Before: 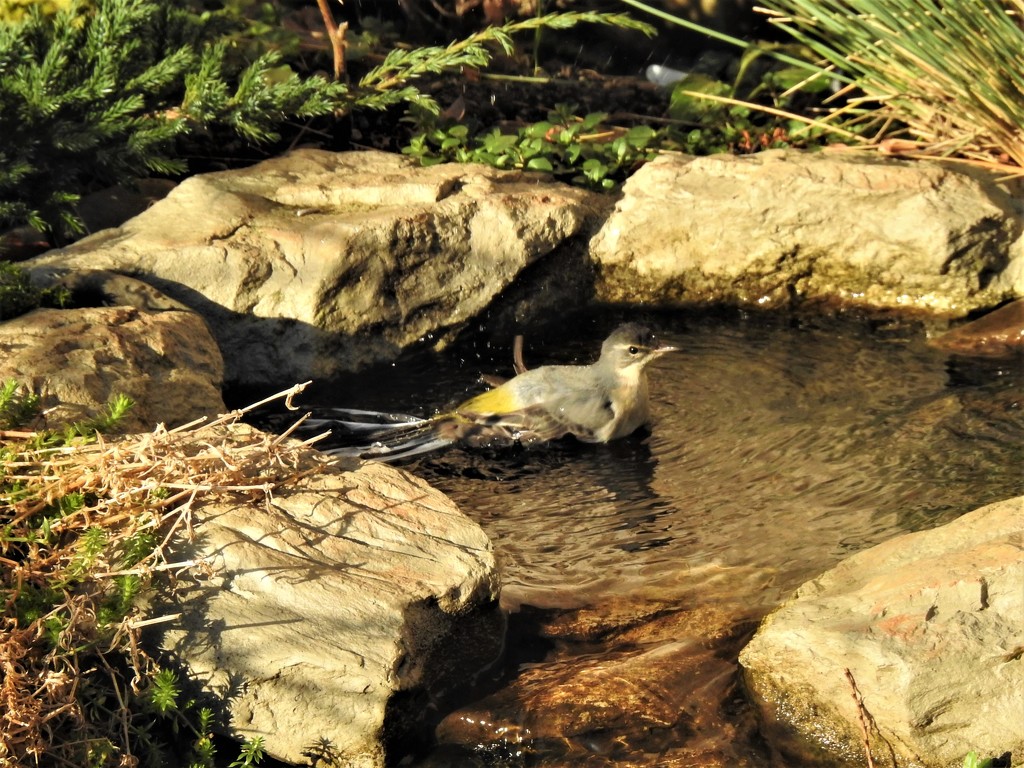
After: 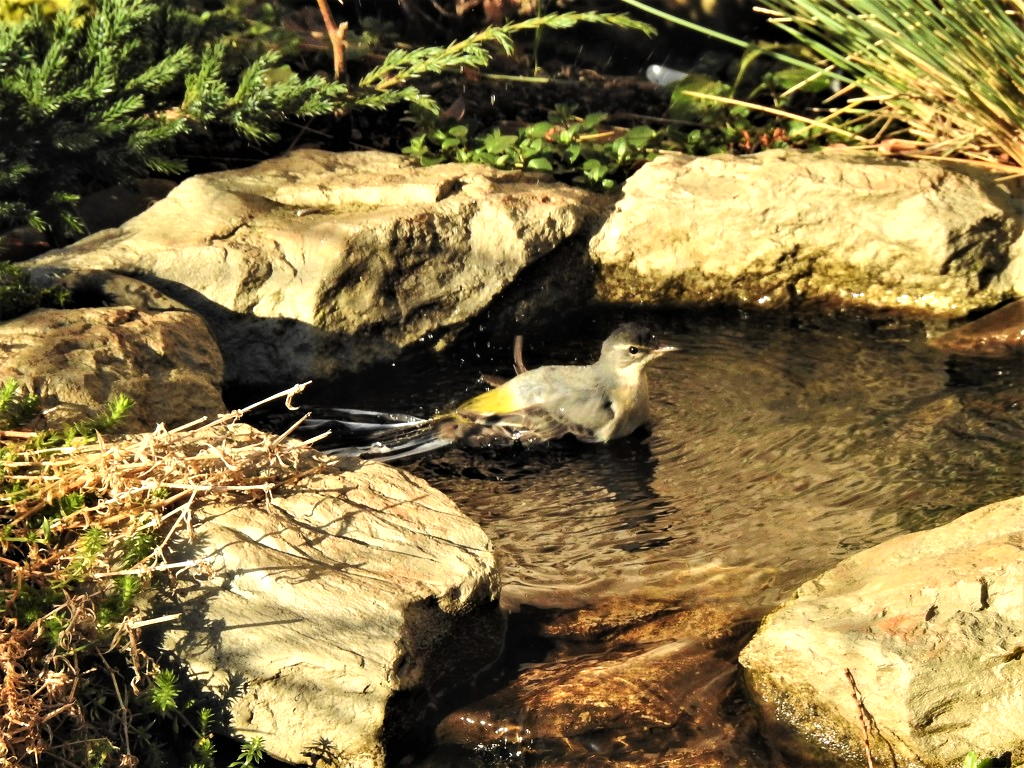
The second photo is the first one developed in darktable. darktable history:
shadows and highlights: soften with gaussian
tone equalizer: -8 EV -0.417 EV, -7 EV -0.389 EV, -6 EV -0.333 EV, -5 EV -0.222 EV, -3 EV 0.222 EV, -2 EV 0.333 EV, -1 EV 0.389 EV, +0 EV 0.417 EV, edges refinement/feathering 500, mask exposure compensation -1.57 EV, preserve details no
white balance: emerald 1
